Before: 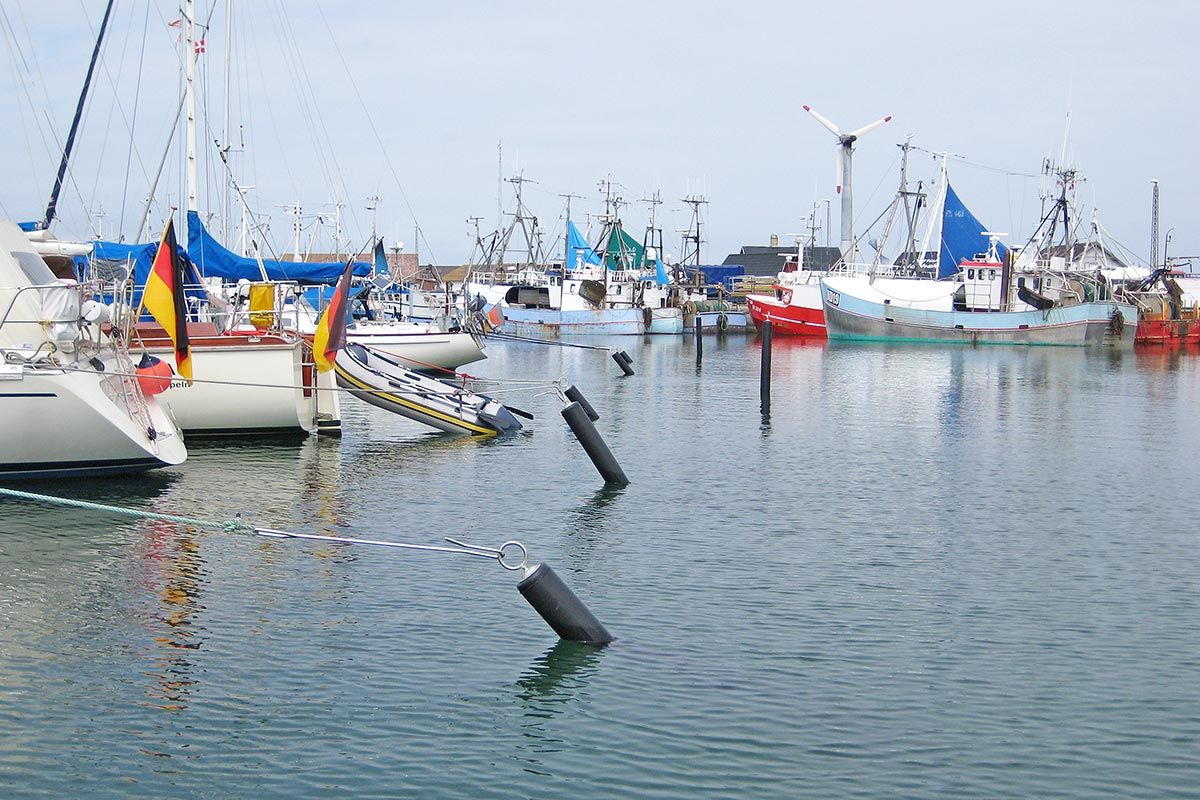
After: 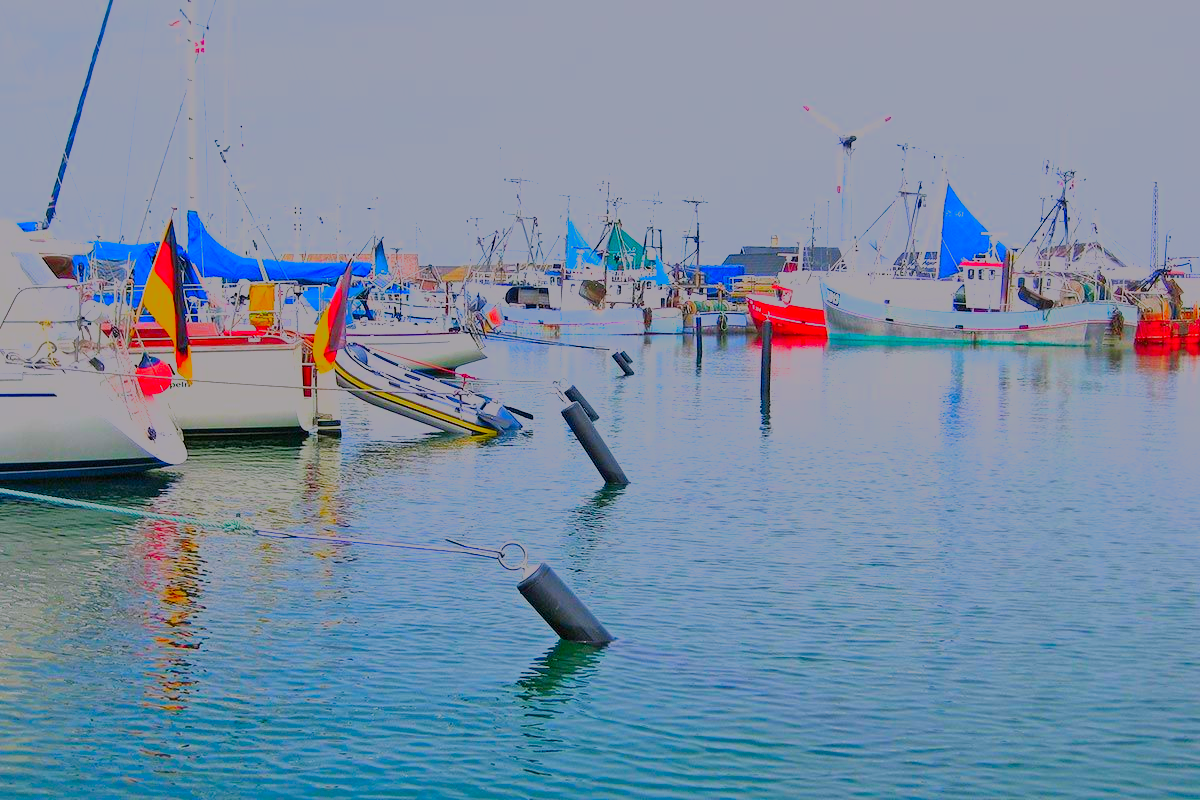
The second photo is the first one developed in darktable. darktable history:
filmic rgb: black relative exposure -12.96 EV, white relative exposure 4.02 EV, target white luminance 85.116%, hardness 6.28, latitude 42.77%, contrast 0.854, shadows ↔ highlights balance 8.18%
color correction: highlights a* 1.62, highlights b* -1.87, saturation 2.45
